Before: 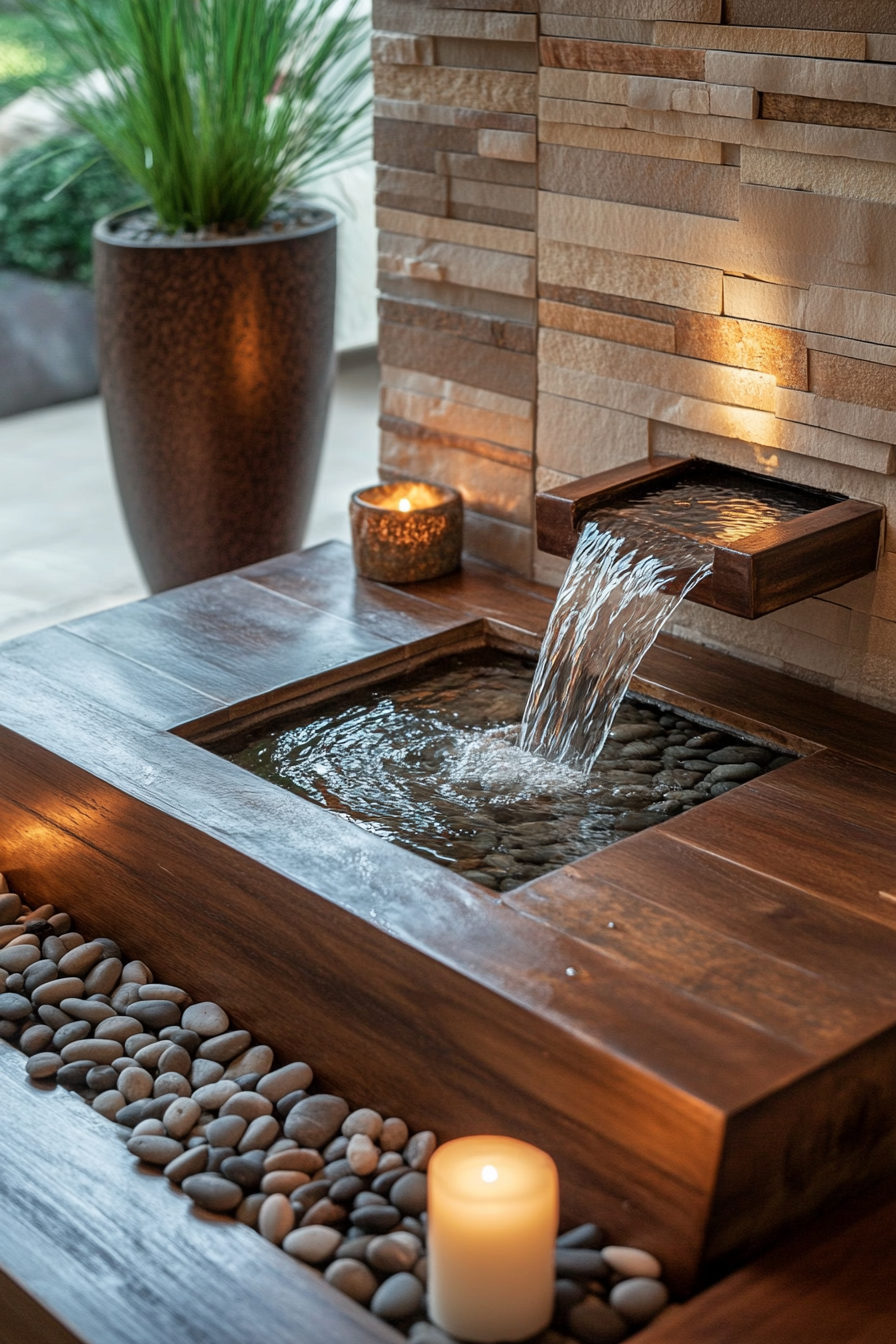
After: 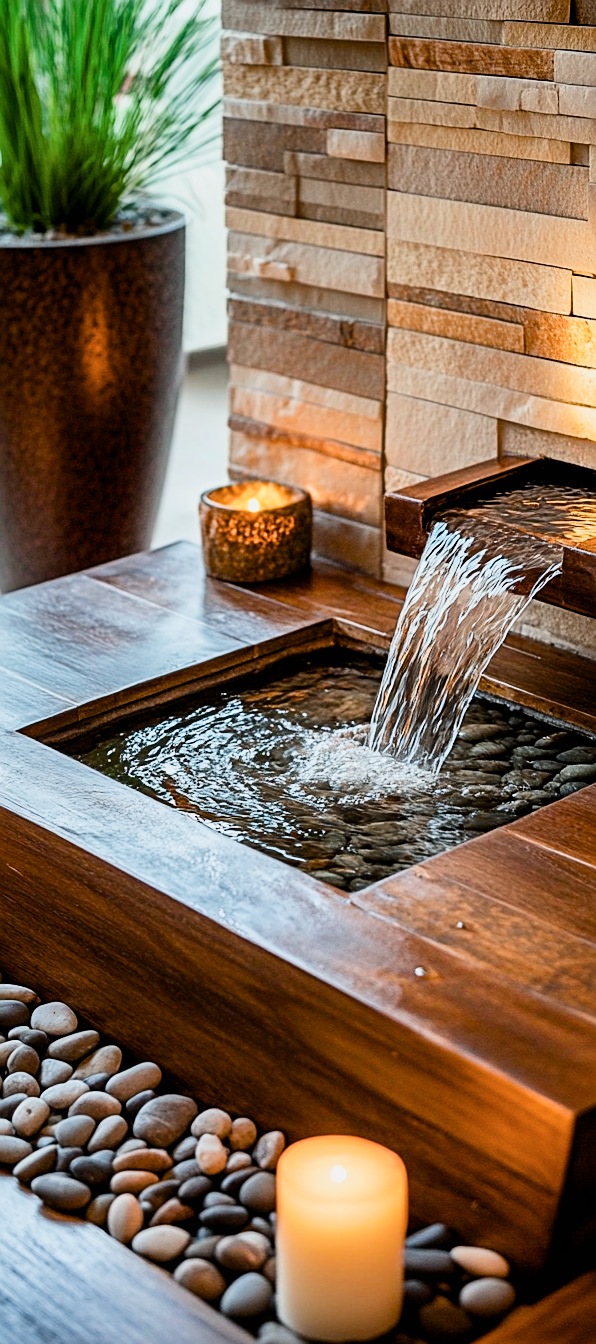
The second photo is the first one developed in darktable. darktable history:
crop: left 16.899%, right 16.556%
exposure: black level correction 0.003, exposure 0.383 EV, compensate highlight preservation false
filmic rgb: black relative exposure -7.5 EV, white relative exposure 5 EV, hardness 3.31, contrast 1.3, contrast in shadows safe
contrast brightness saturation: contrast 0.15, brightness 0.05
color balance rgb: perceptual saturation grading › global saturation 35%, perceptual saturation grading › highlights -30%, perceptual saturation grading › shadows 35%, perceptual brilliance grading › global brilliance 3%, perceptual brilliance grading › highlights -3%, perceptual brilliance grading › shadows 3%
sharpen: on, module defaults
